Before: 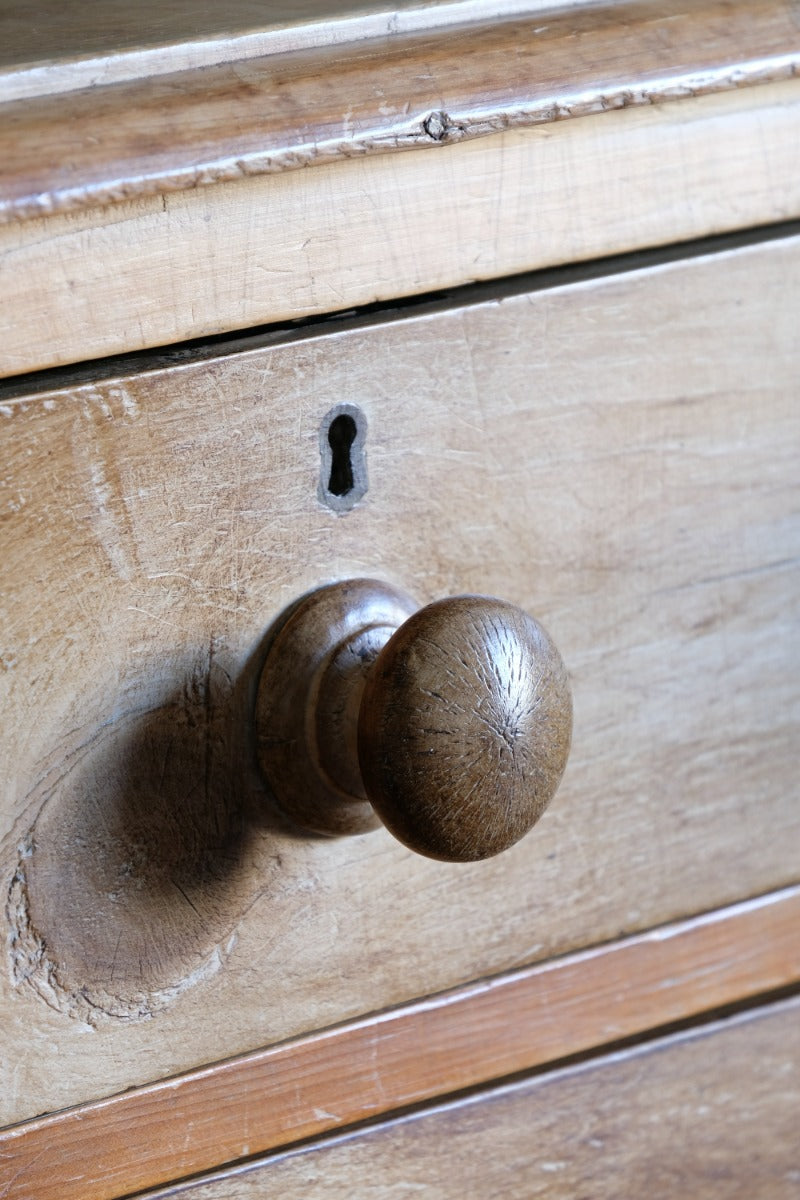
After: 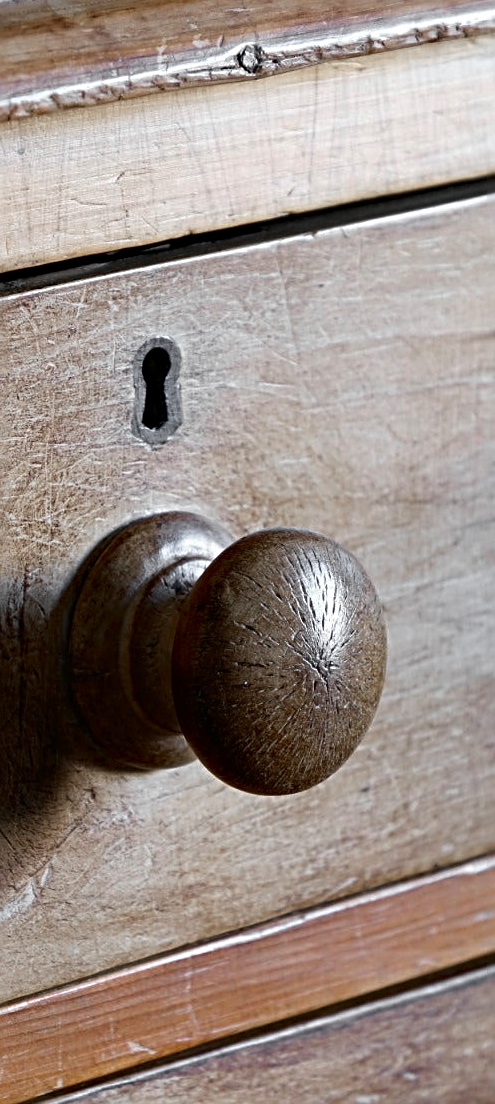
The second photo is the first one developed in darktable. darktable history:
contrast brightness saturation: contrast 0.067, brightness -0.129, saturation 0.059
crop and rotate: left 23.325%, top 5.623%, right 14.752%, bottom 2.362%
sharpen: radius 3.116
color zones: curves: ch1 [(0, 0.638) (0.193, 0.442) (0.286, 0.15) (0.429, 0.14) (0.571, 0.142) (0.714, 0.154) (0.857, 0.175) (1, 0.638)]
tone equalizer: on, module defaults
haze removal: compatibility mode true, adaptive false
